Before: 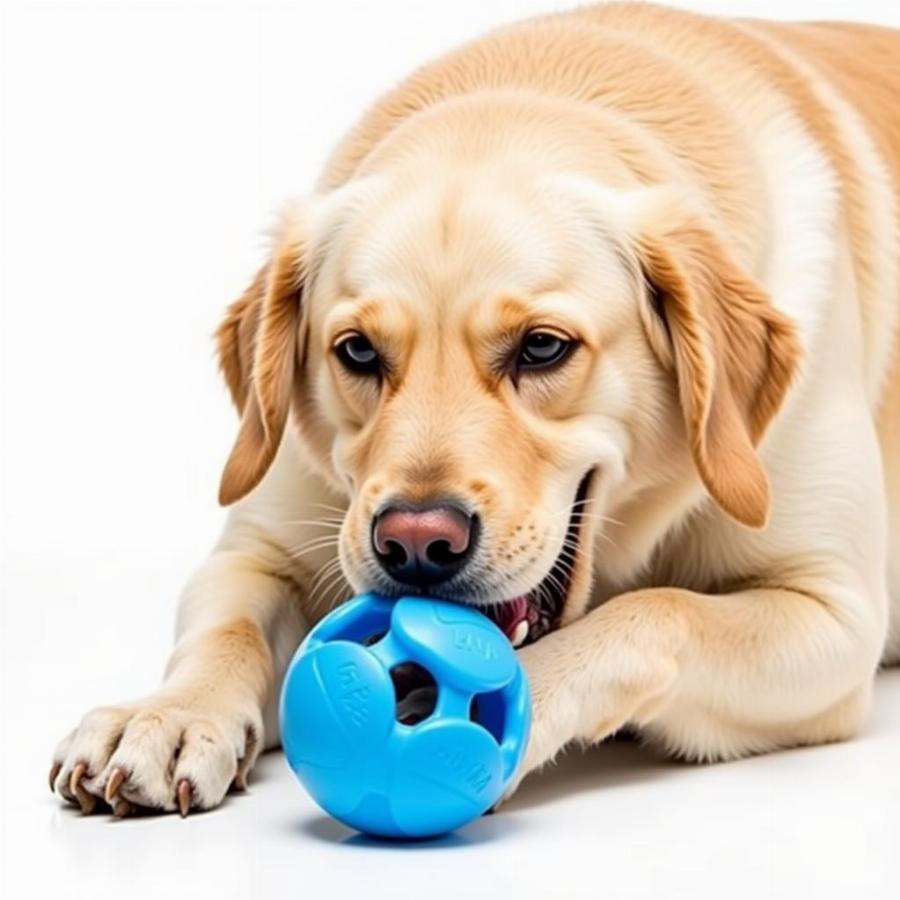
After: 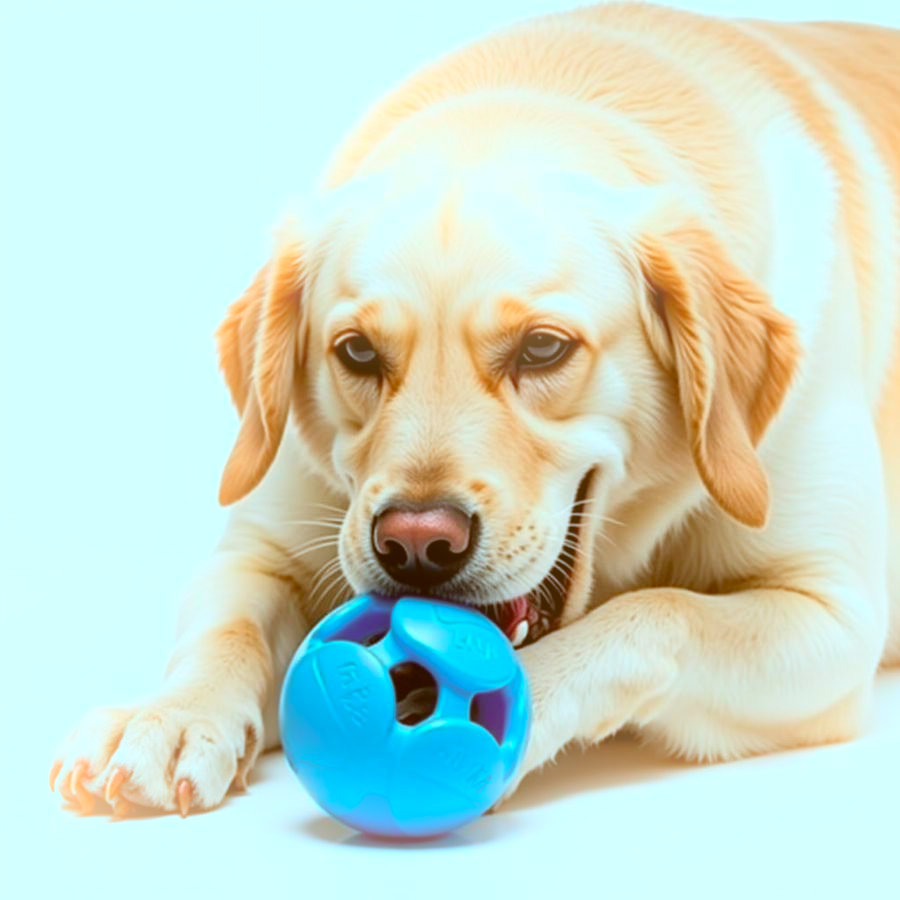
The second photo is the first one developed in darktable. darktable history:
shadows and highlights: shadows 29.61, highlights -30.47, low approximation 0.01, soften with gaussian
color correction: highlights a* -14.62, highlights b* -16.22, shadows a* 10.12, shadows b* 29.4
bloom: size 16%, threshold 98%, strength 20%
